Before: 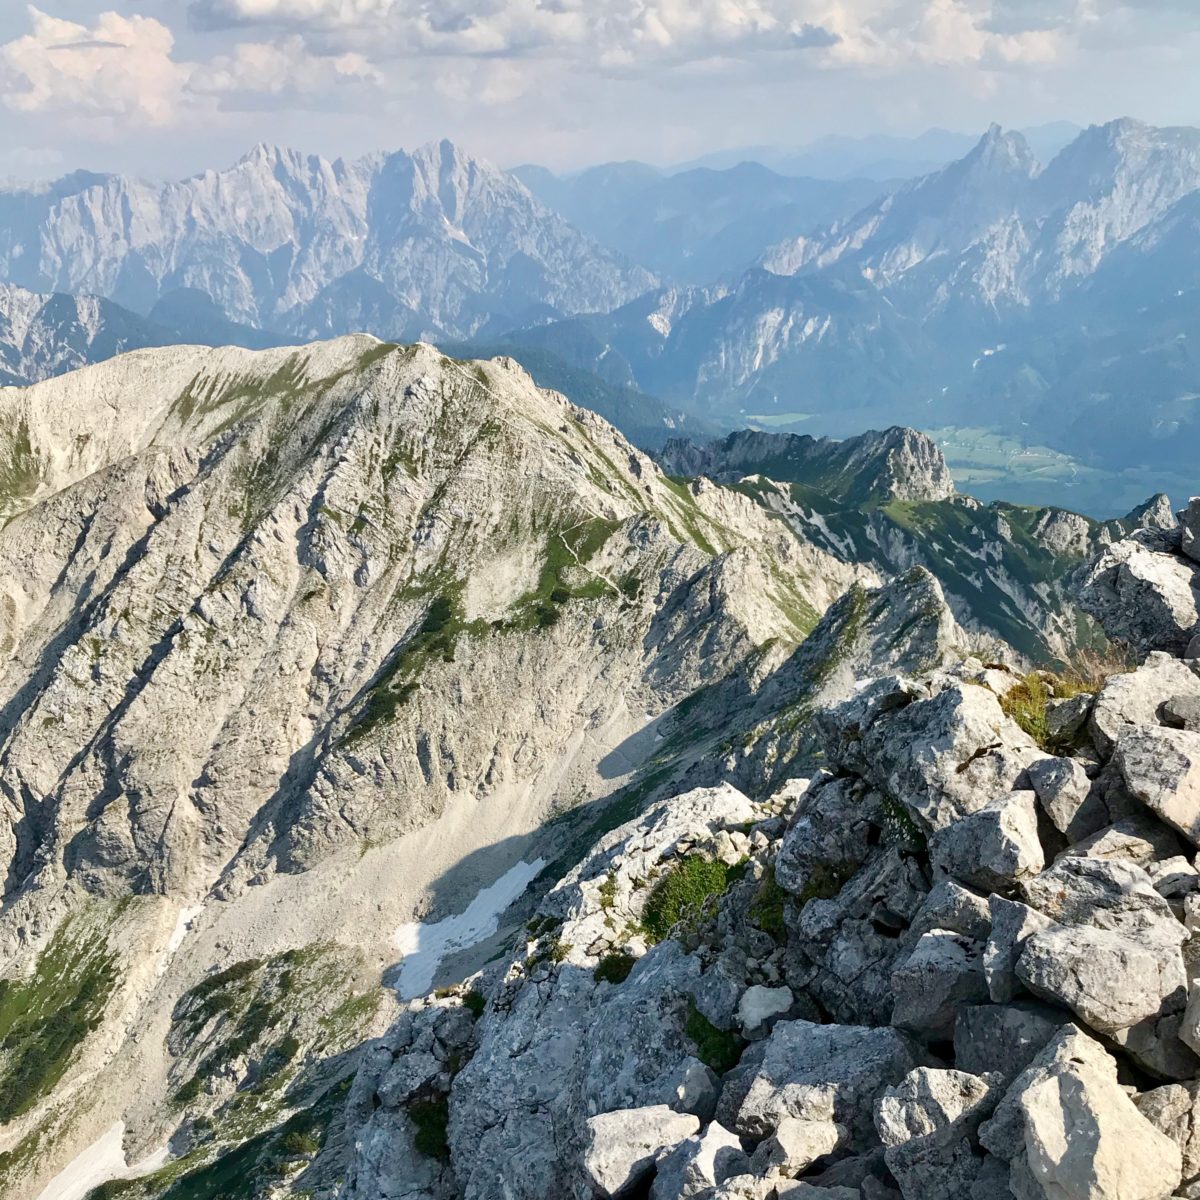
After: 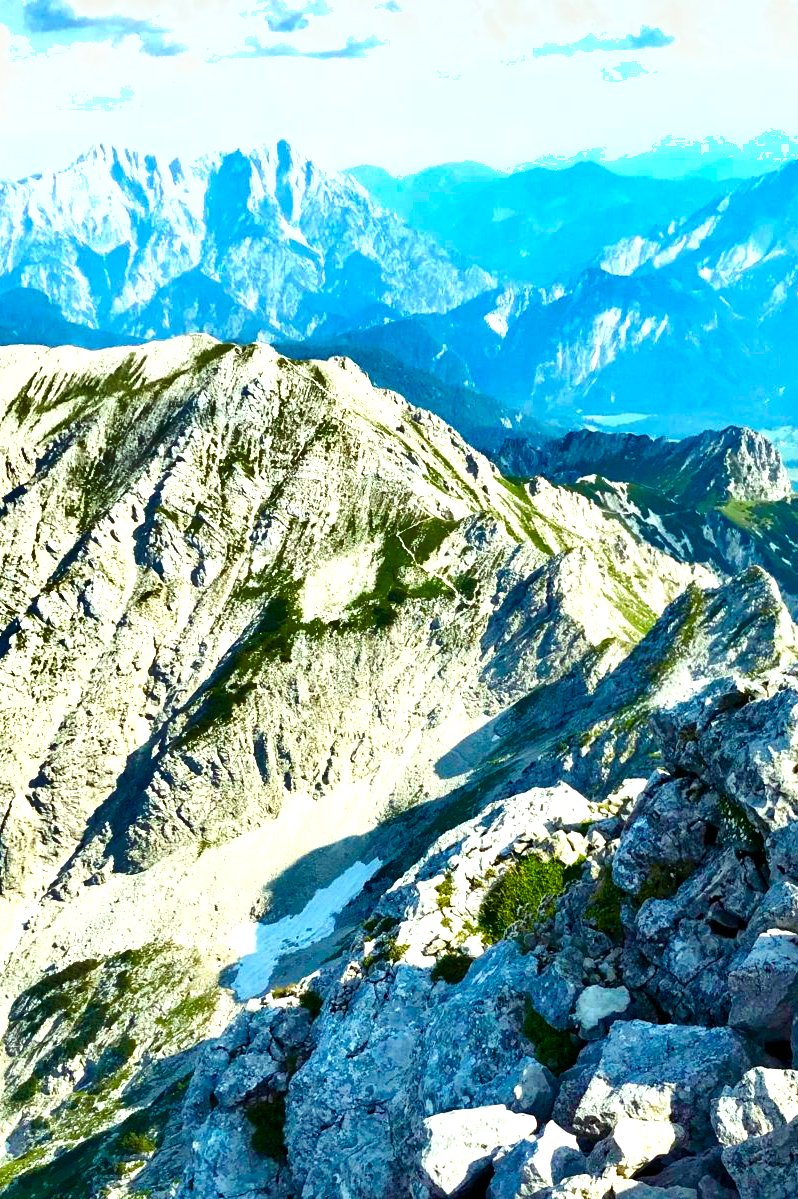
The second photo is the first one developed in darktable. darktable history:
exposure: black level correction 0, exposure 0.499 EV, compensate highlight preservation false
shadows and highlights: soften with gaussian
color balance rgb: shadows lift › luminance -21.412%, shadows lift › chroma 6.501%, shadows lift › hue 267.35°, highlights gain › luminance 20.186%, highlights gain › chroma 2.742%, highlights gain › hue 175.01°, linear chroma grading › global chroma 41.426%, perceptual saturation grading › global saturation 20%, perceptual saturation grading › highlights -25.877%, perceptual saturation grading › shadows 49.448%, global vibrance 25.001%, contrast 9.619%
crop and rotate: left 13.631%, right 19.796%
